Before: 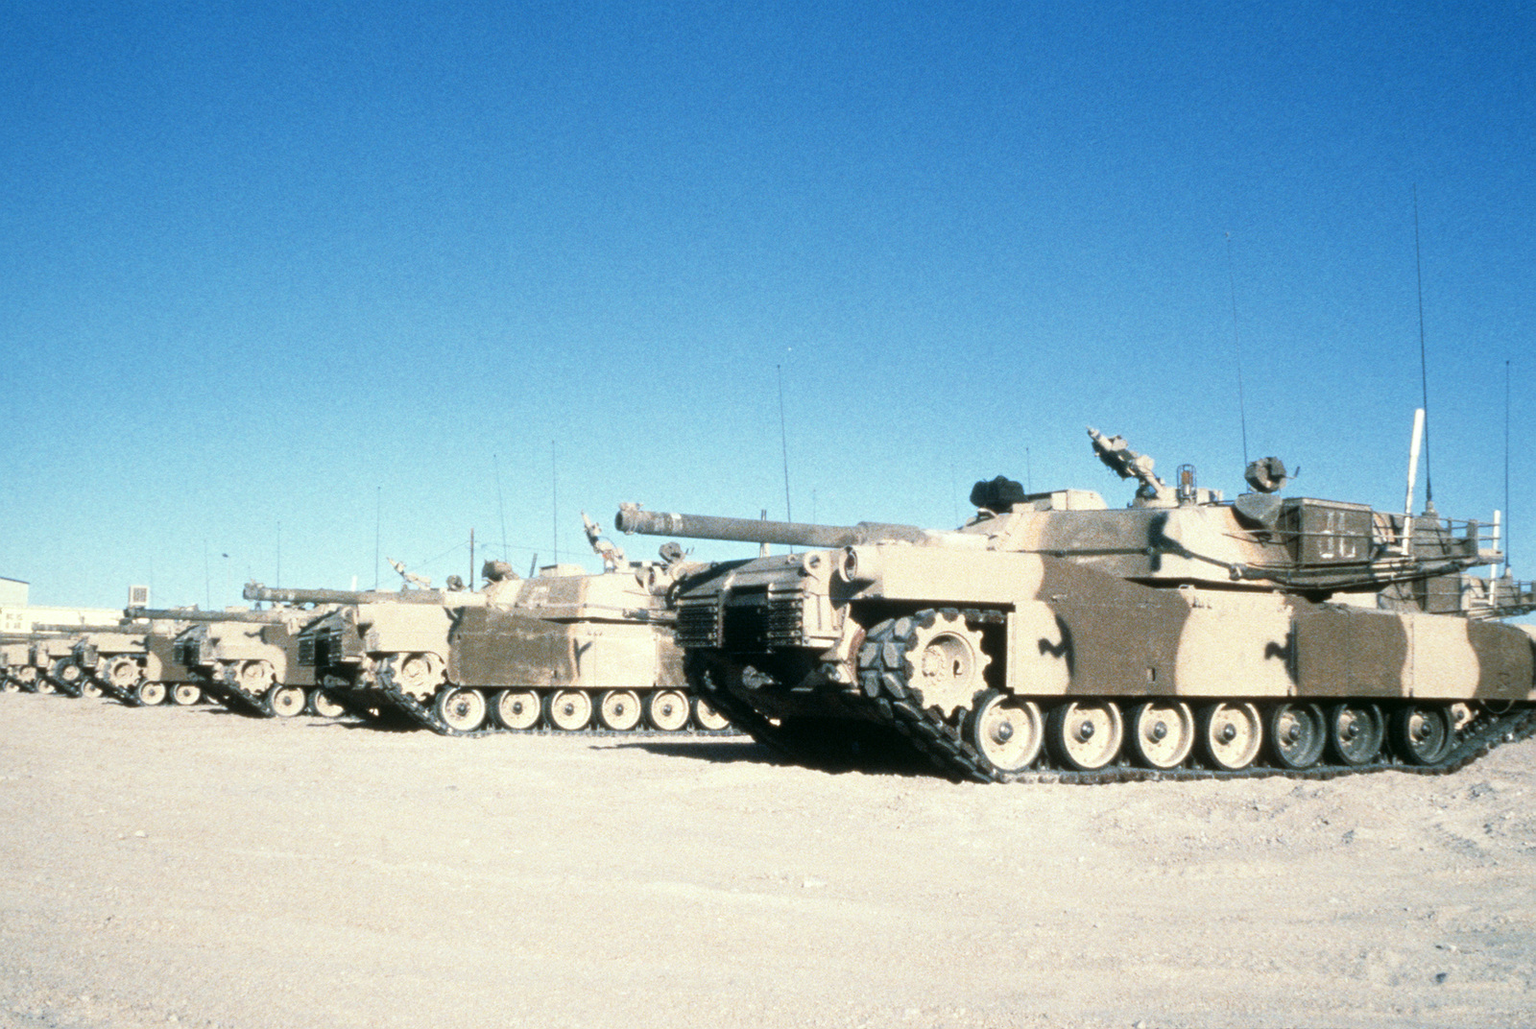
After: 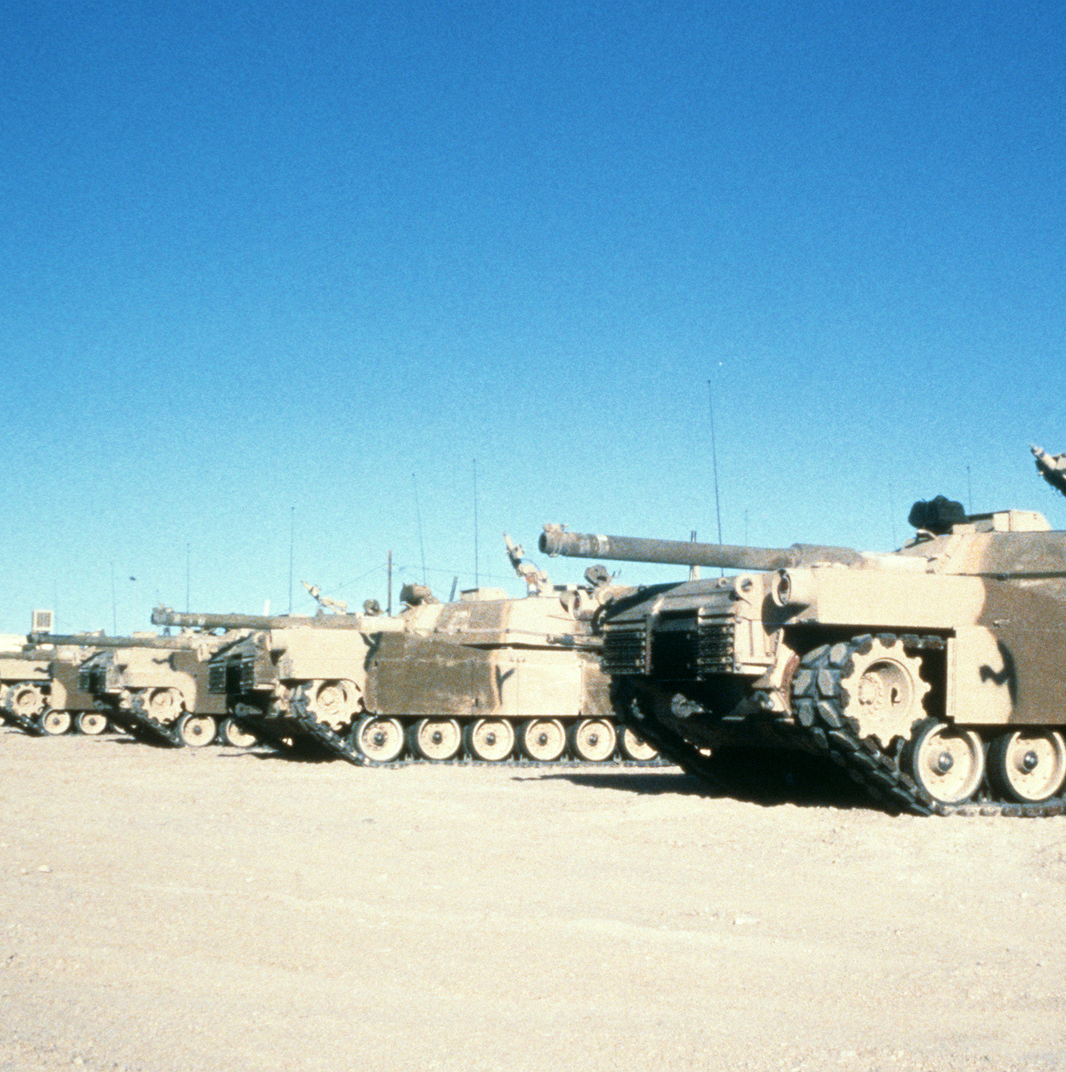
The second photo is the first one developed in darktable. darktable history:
crop and rotate: left 6.408%, right 26.922%
velvia: on, module defaults
